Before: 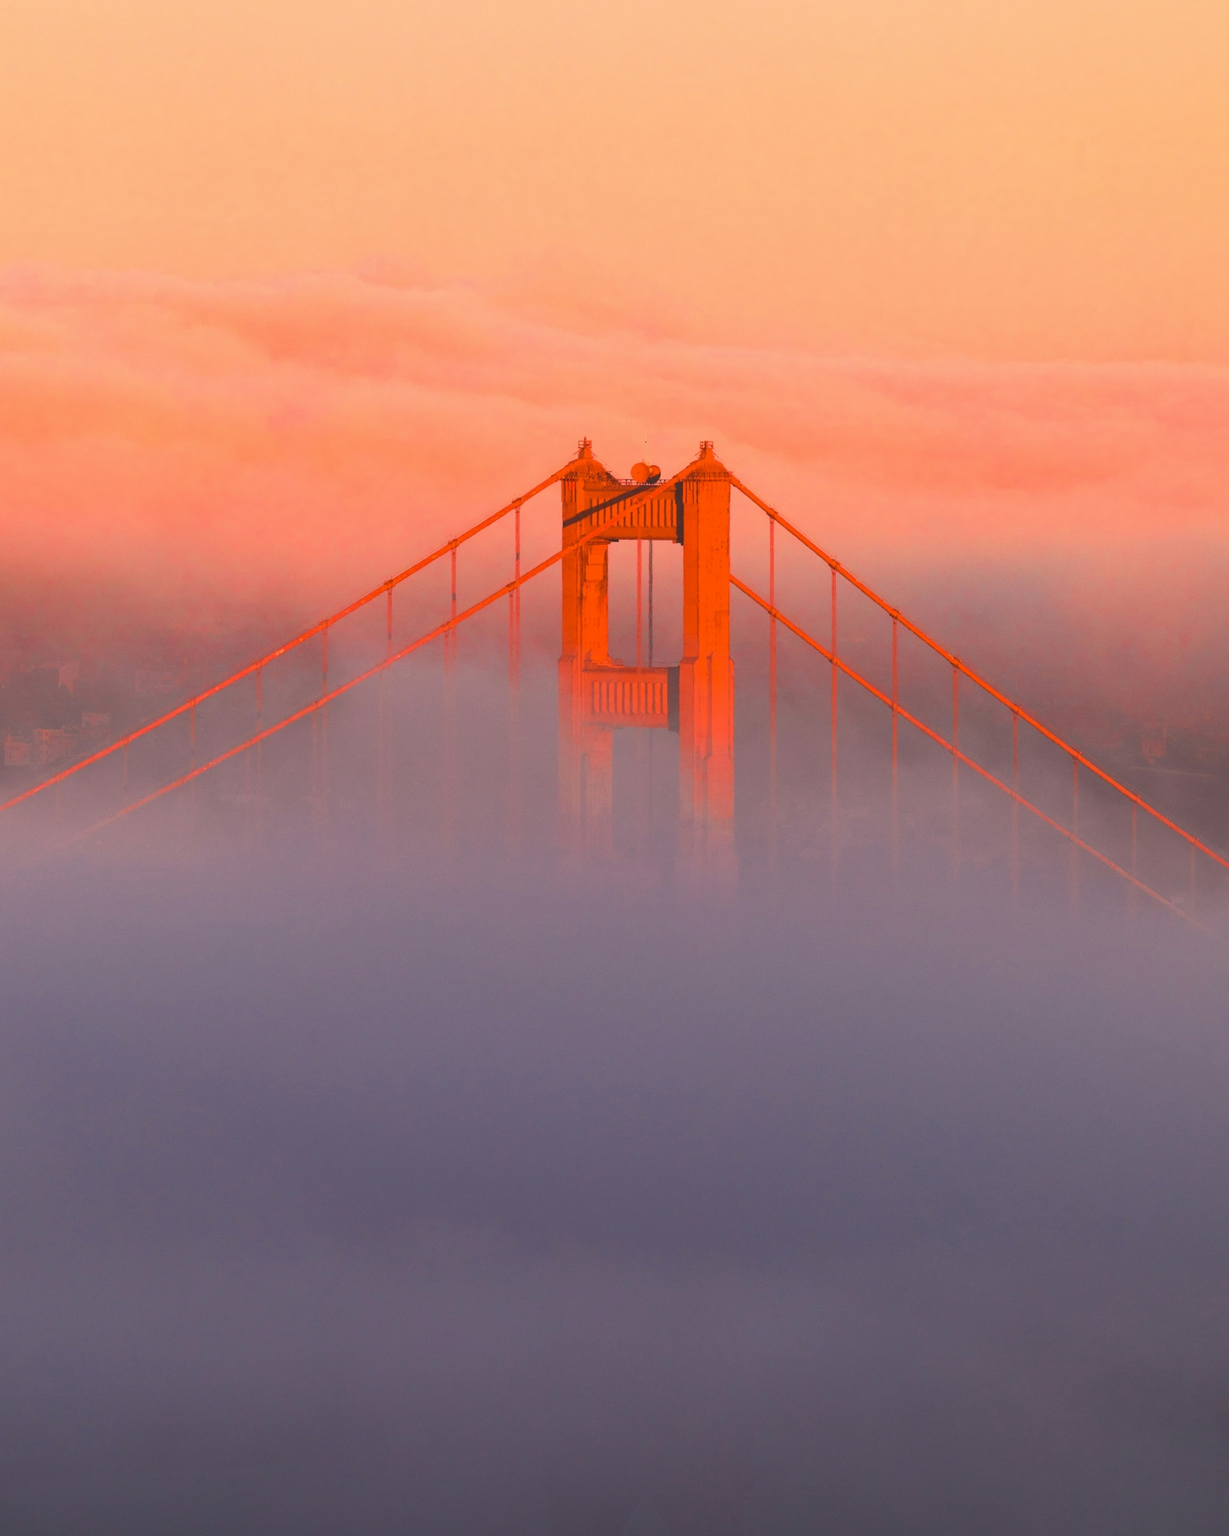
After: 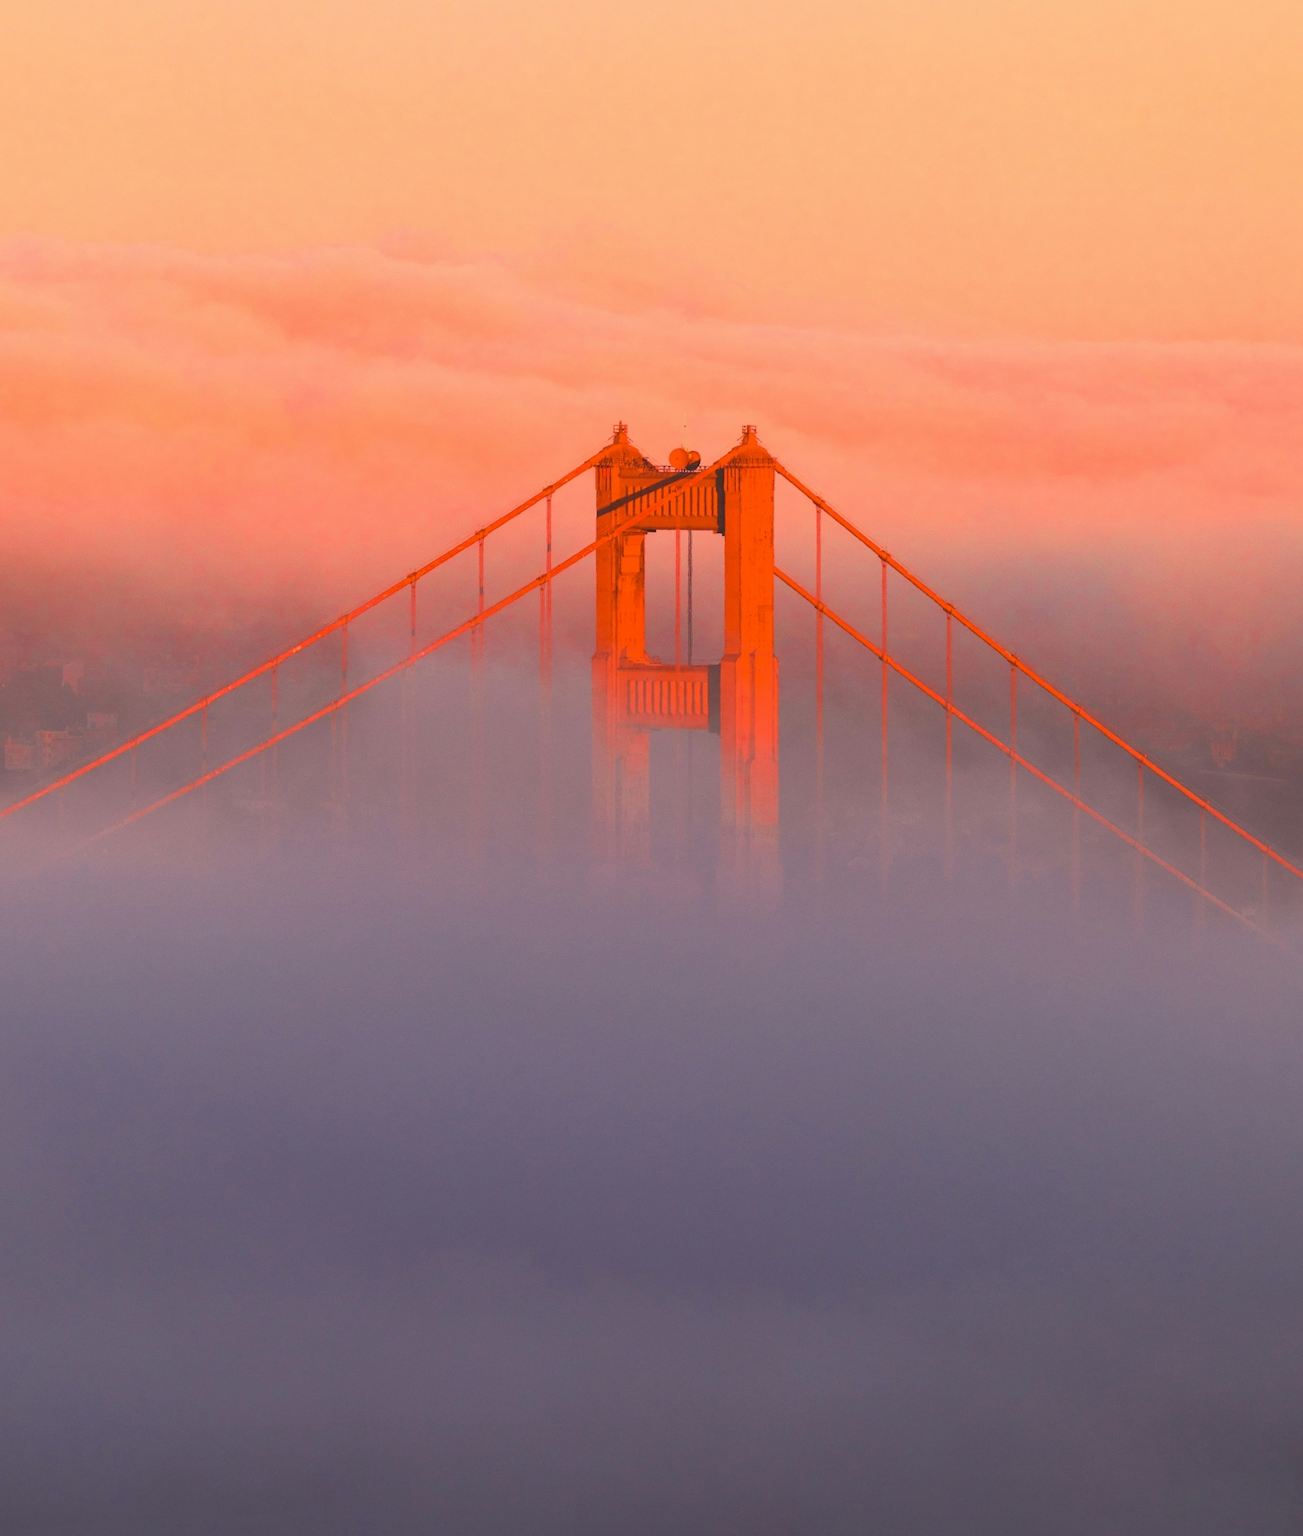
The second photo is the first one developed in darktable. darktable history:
crop and rotate: top 2.624%, bottom 3.081%
